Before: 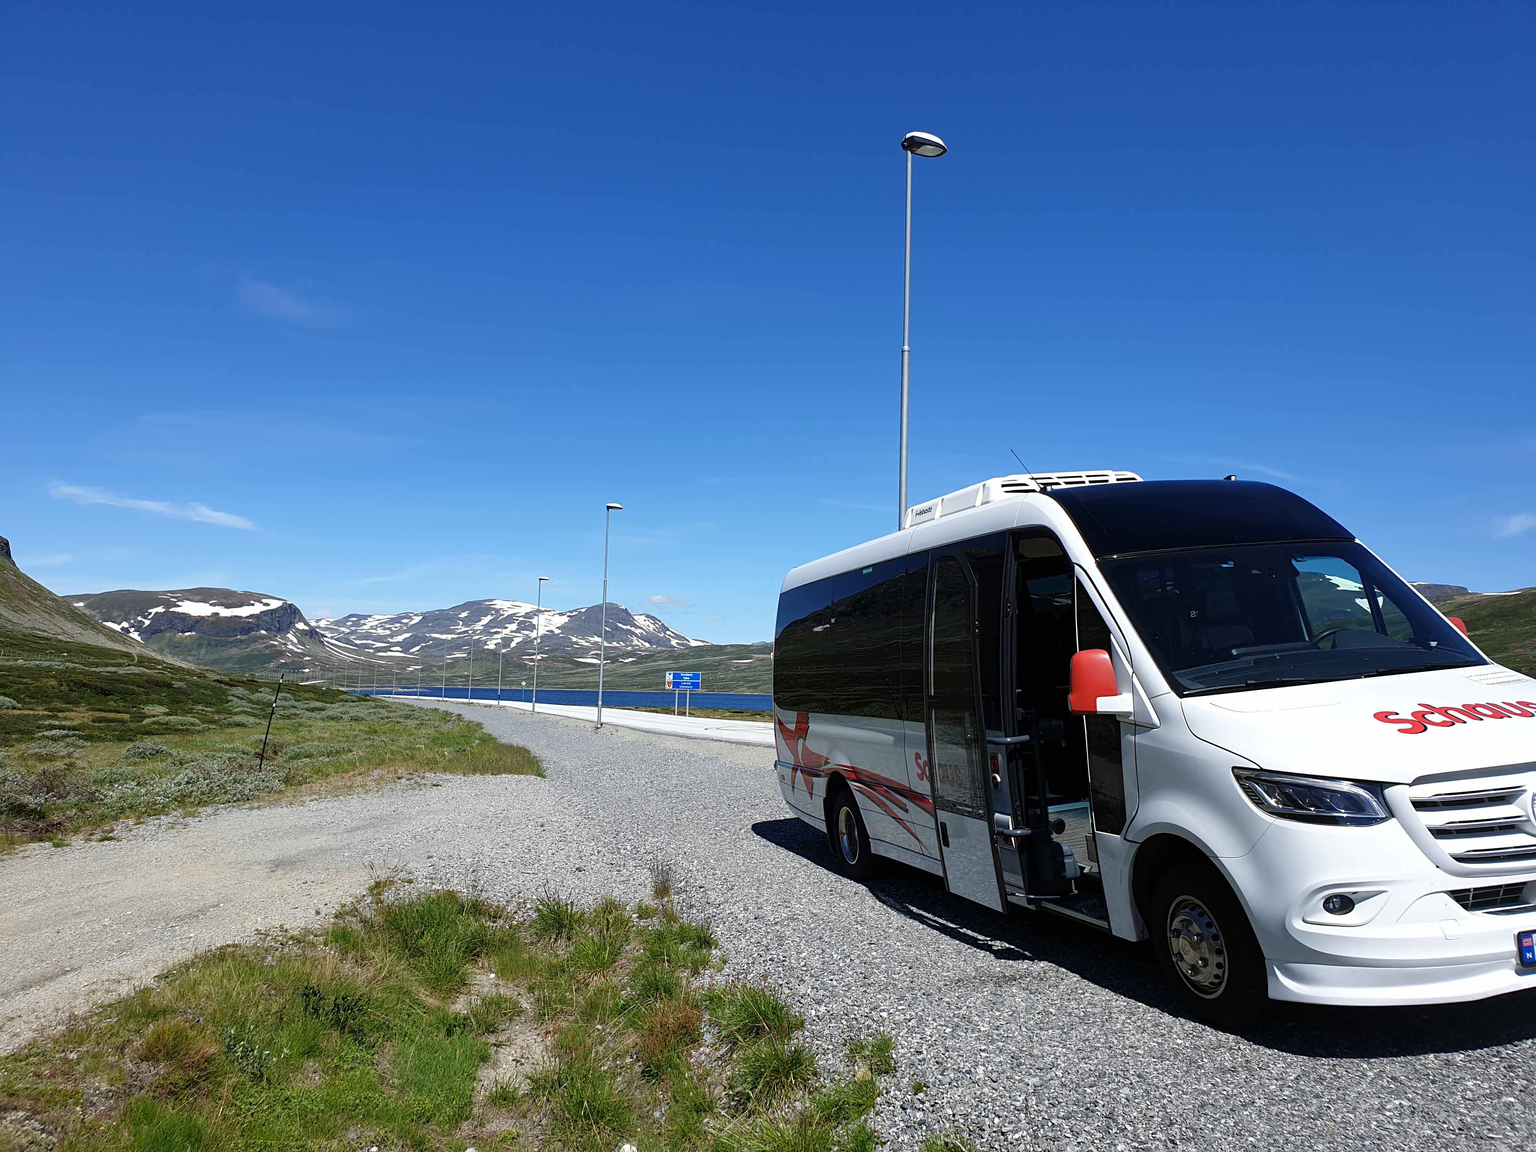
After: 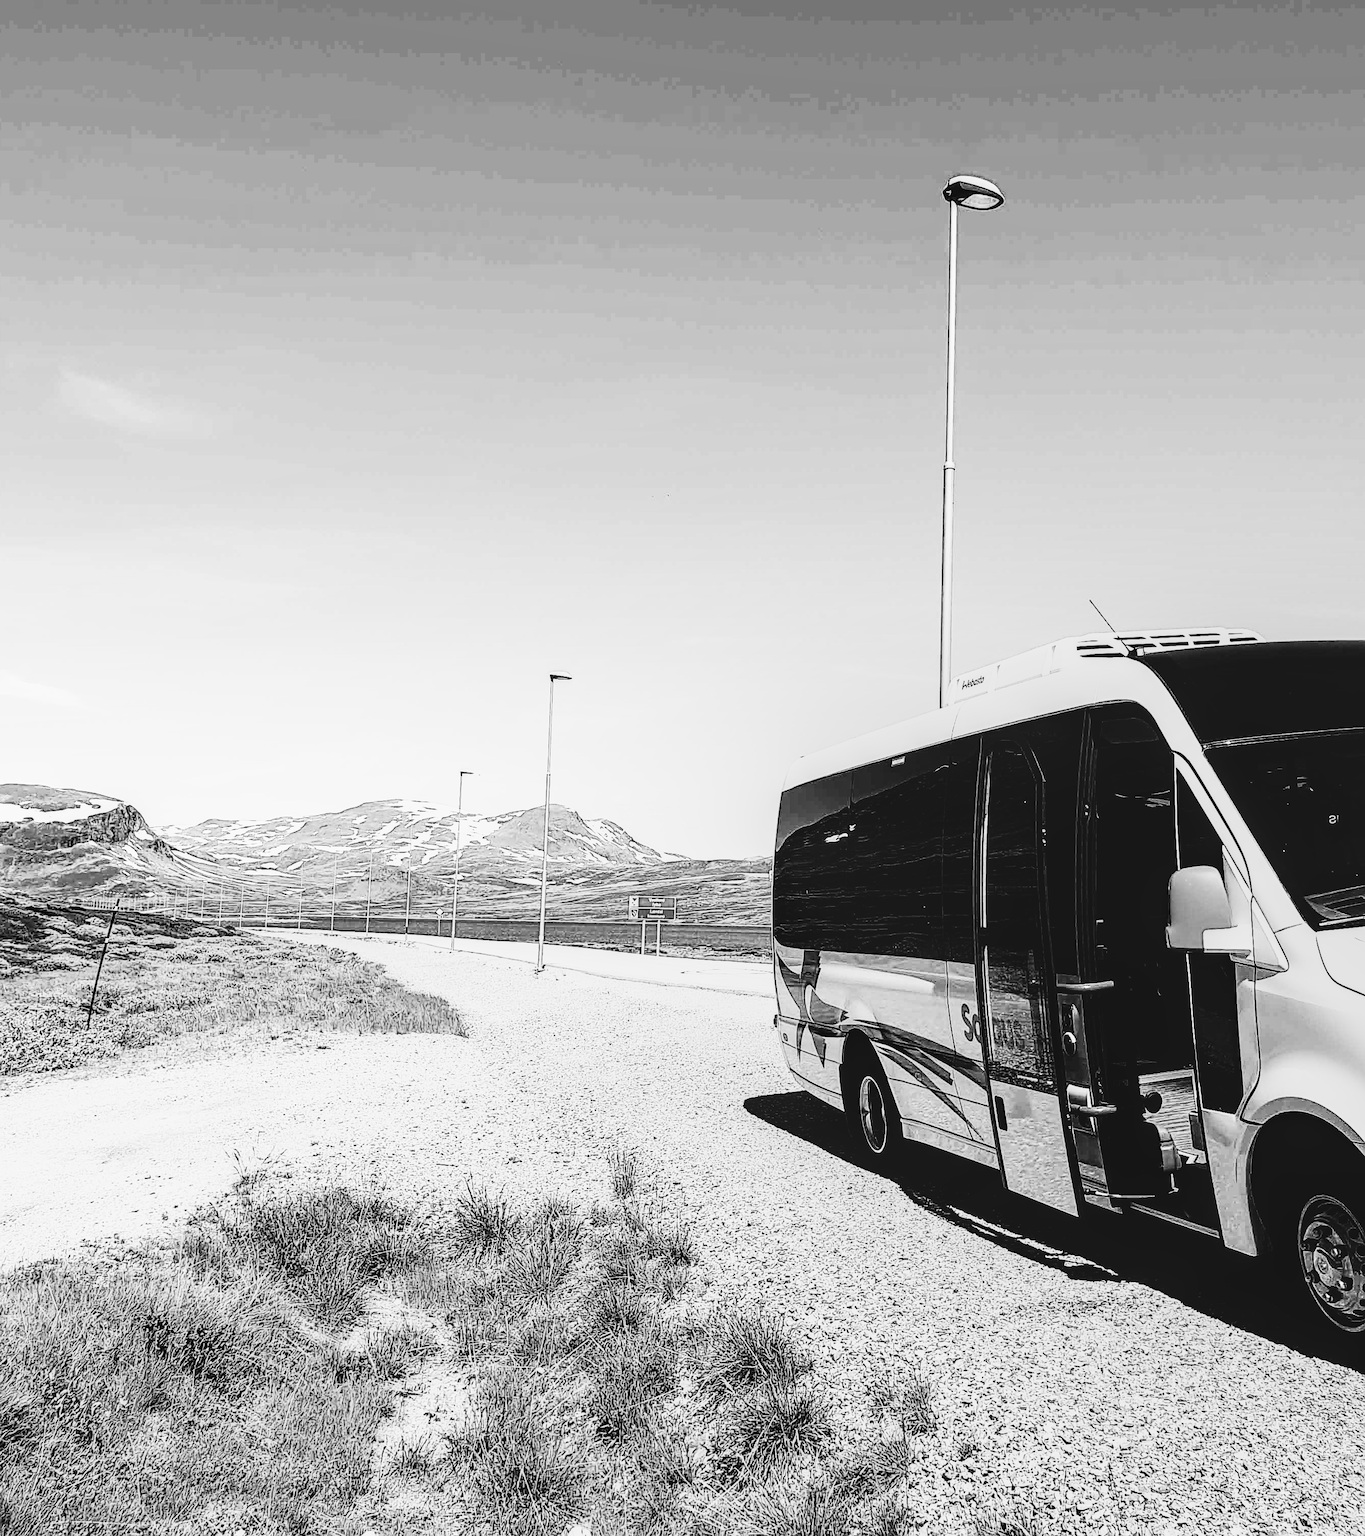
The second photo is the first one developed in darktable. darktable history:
exposure: black level correction 0.005, exposure 0.286 EV, compensate highlight preservation false
local contrast: on, module defaults
crop and rotate: left 12.673%, right 20.66%
sharpen: on, module defaults
tone curve: curves: ch0 [(0, 0.023) (0.132, 0.075) (0.251, 0.186) (0.463, 0.461) (0.662, 0.757) (0.854, 0.909) (1, 0.973)]; ch1 [(0, 0) (0.447, 0.411) (0.483, 0.469) (0.498, 0.496) (0.518, 0.514) (0.561, 0.579) (0.604, 0.645) (0.669, 0.73) (0.819, 0.93) (1, 1)]; ch2 [(0, 0) (0.307, 0.315) (0.425, 0.438) (0.483, 0.477) (0.503, 0.503) (0.526, 0.534) (0.567, 0.569) (0.617, 0.674) (0.703, 0.797) (0.985, 0.966)], color space Lab, independent channels
monochrome: on, module defaults
base curve: curves: ch0 [(0, 0) (0.007, 0.004) (0.027, 0.03) (0.046, 0.07) (0.207, 0.54) (0.442, 0.872) (0.673, 0.972) (1, 1)], preserve colors none
